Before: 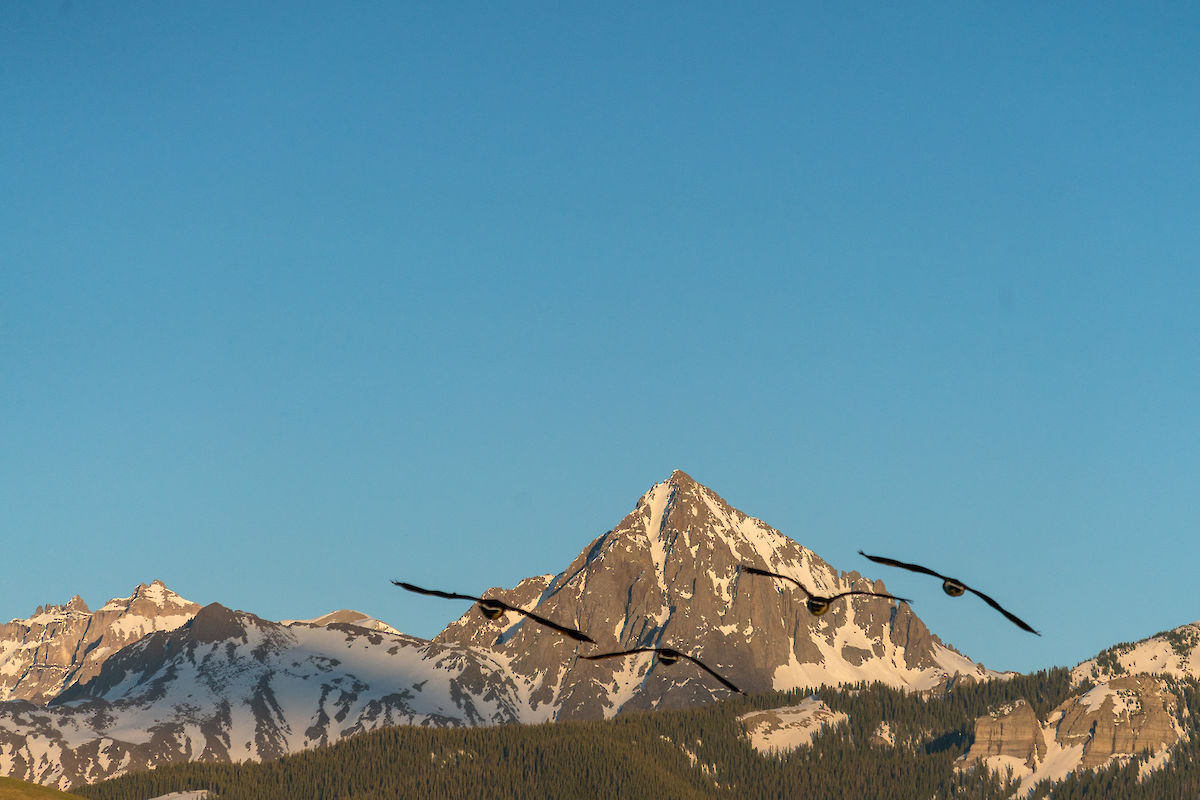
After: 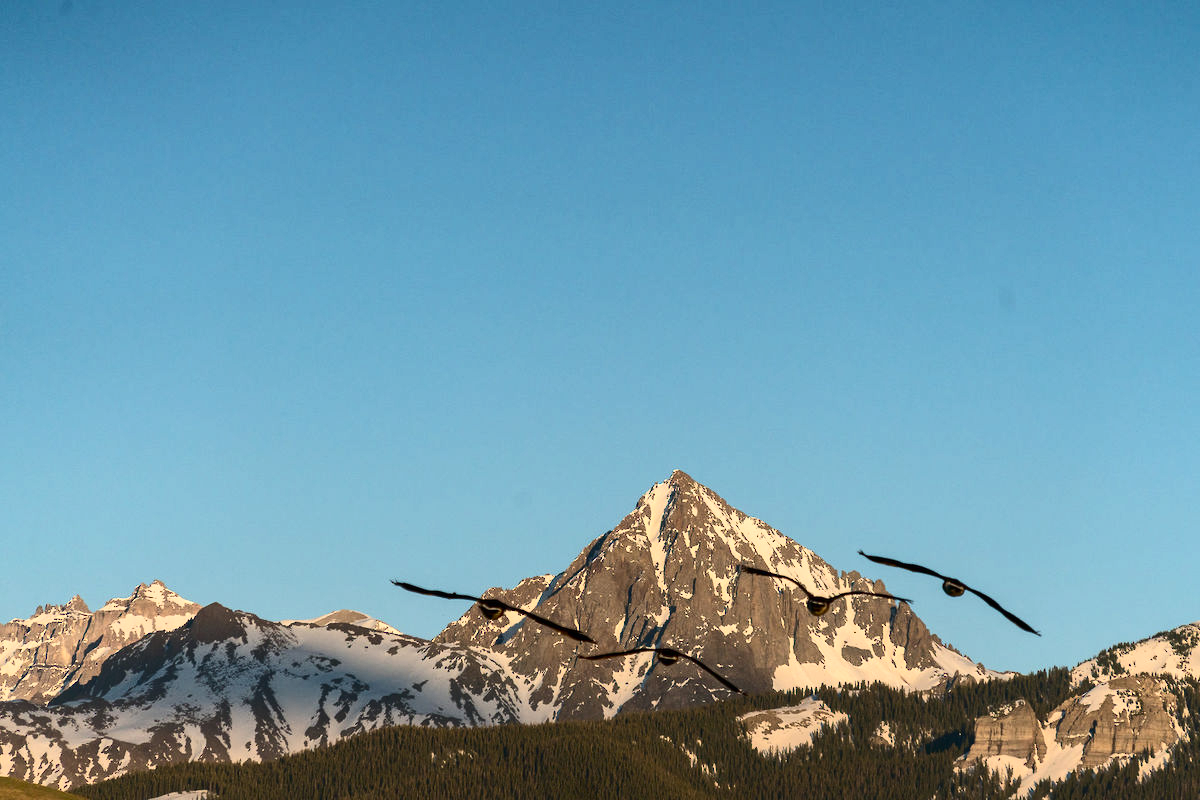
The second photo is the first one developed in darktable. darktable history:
contrast brightness saturation: contrast 0.289
